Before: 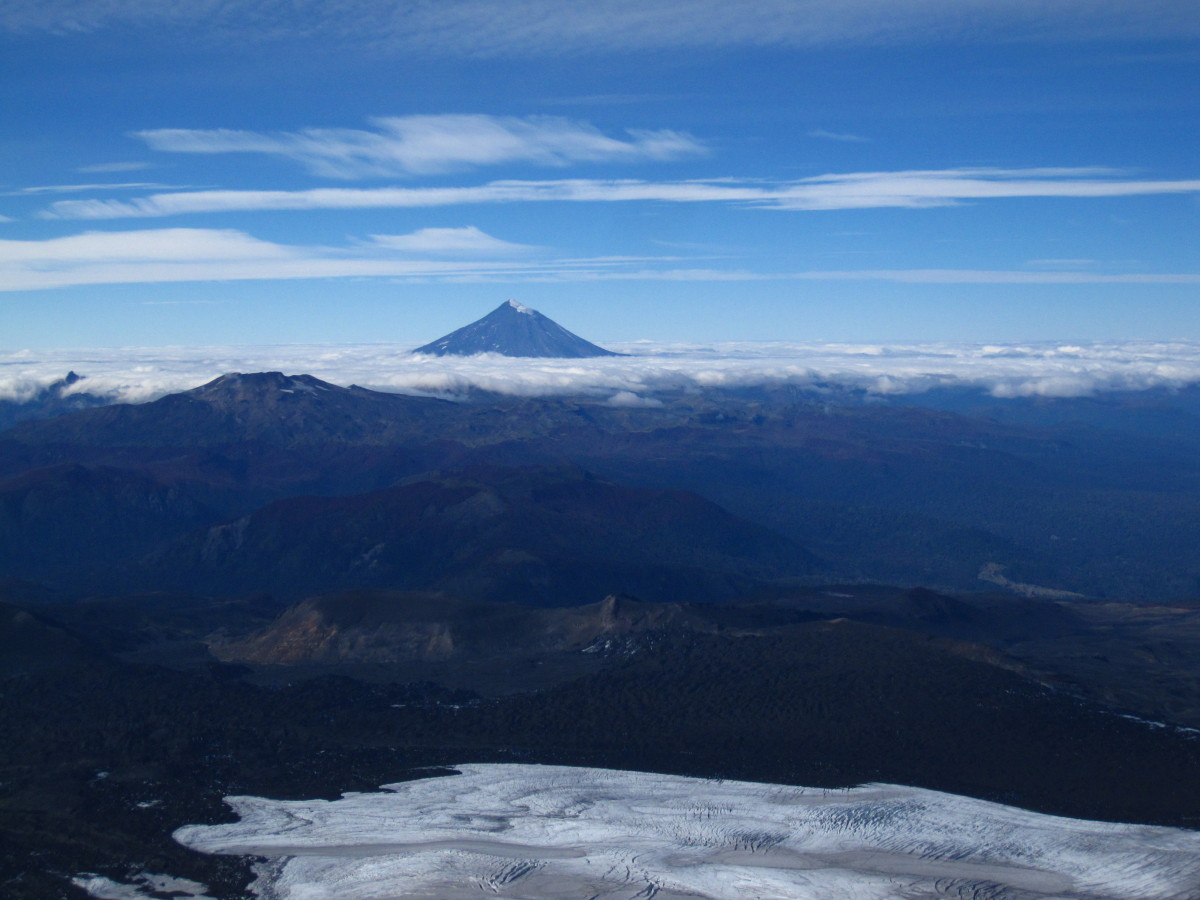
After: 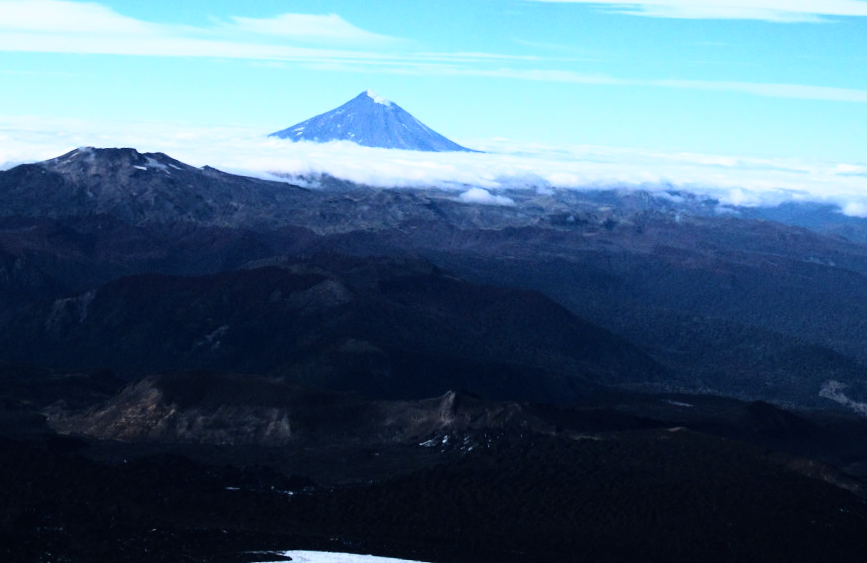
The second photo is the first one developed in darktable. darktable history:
crop and rotate: angle -3.37°, left 9.79%, top 20.73%, right 12.42%, bottom 11.82%
rgb curve: curves: ch0 [(0, 0) (0.21, 0.15) (0.24, 0.21) (0.5, 0.75) (0.75, 0.96) (0.89, 0.99) (1, 1)]; ch1 [(0, 0.02) (0.21, 0.13) (0.25, 0.2) (0.5, 0.67) (0.75, 0.9) (0.89, 0.97) (1, 1)]; ch2 [(0, 0.02) (0.21, 0.13) (0.25, 0.2) (0.5, 0.67) (0.75, 0.9) (0.89, 0.97) (1, 1)], compensate middle gray true
